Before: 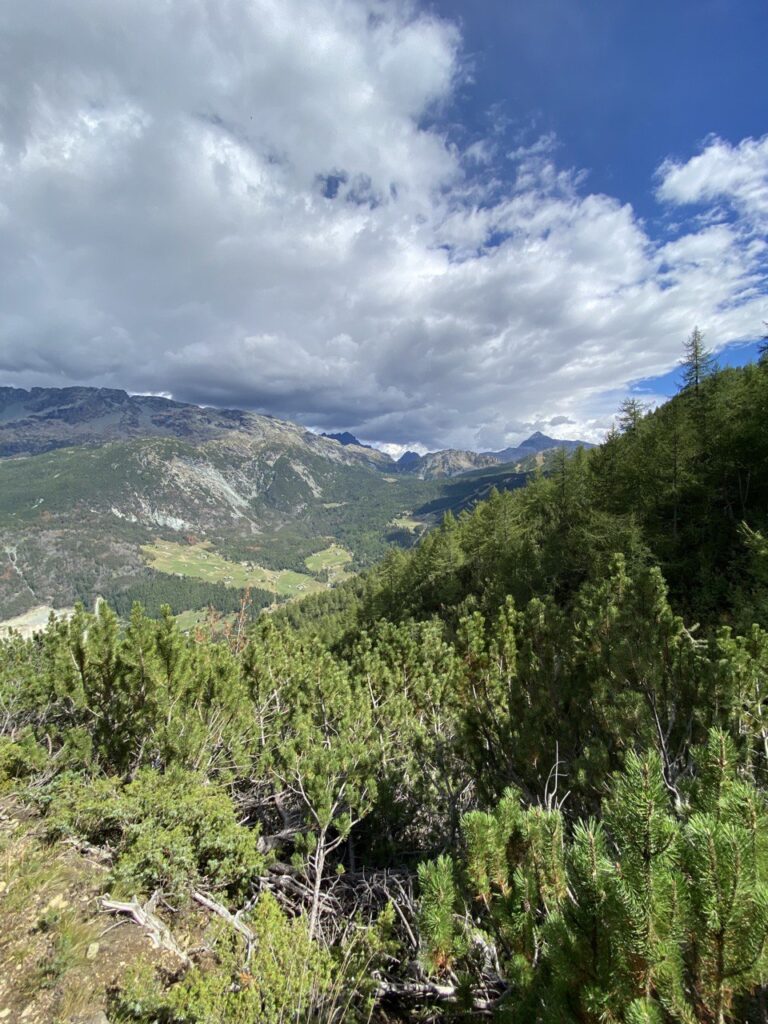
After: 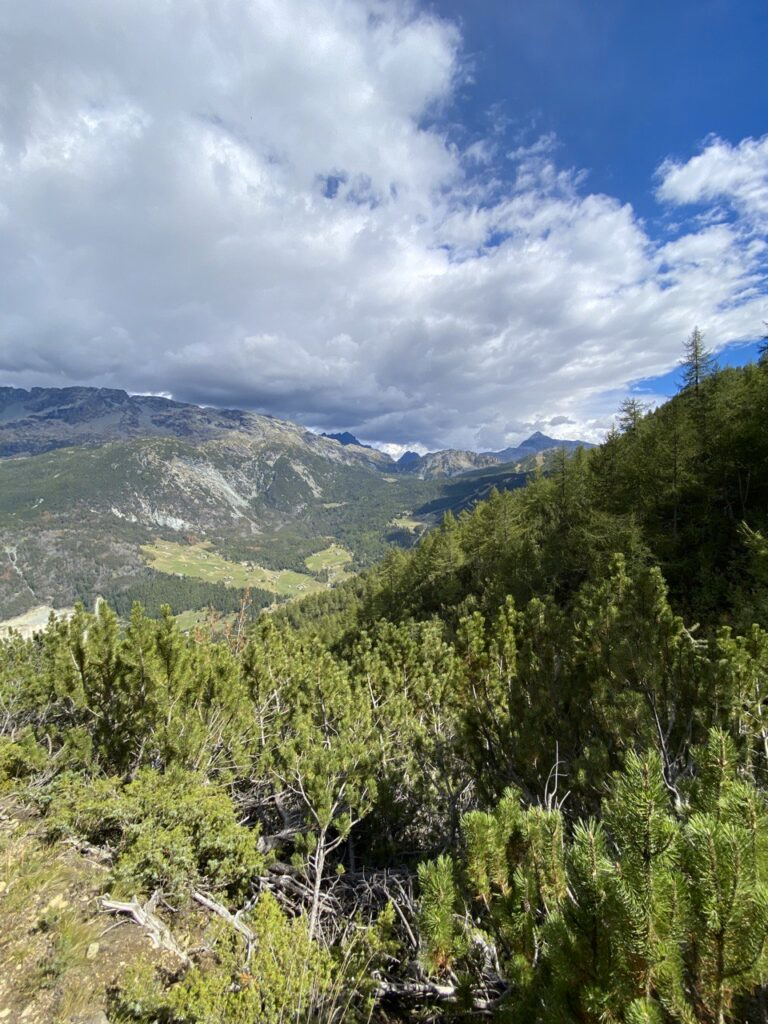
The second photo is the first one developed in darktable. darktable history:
color contrast: green-magenta contrast 0.8, blue-yellow contrast 1.1, unbound 0
shadows and highlights: shadows -24.28, highlights 49.77, soften with gaussian
